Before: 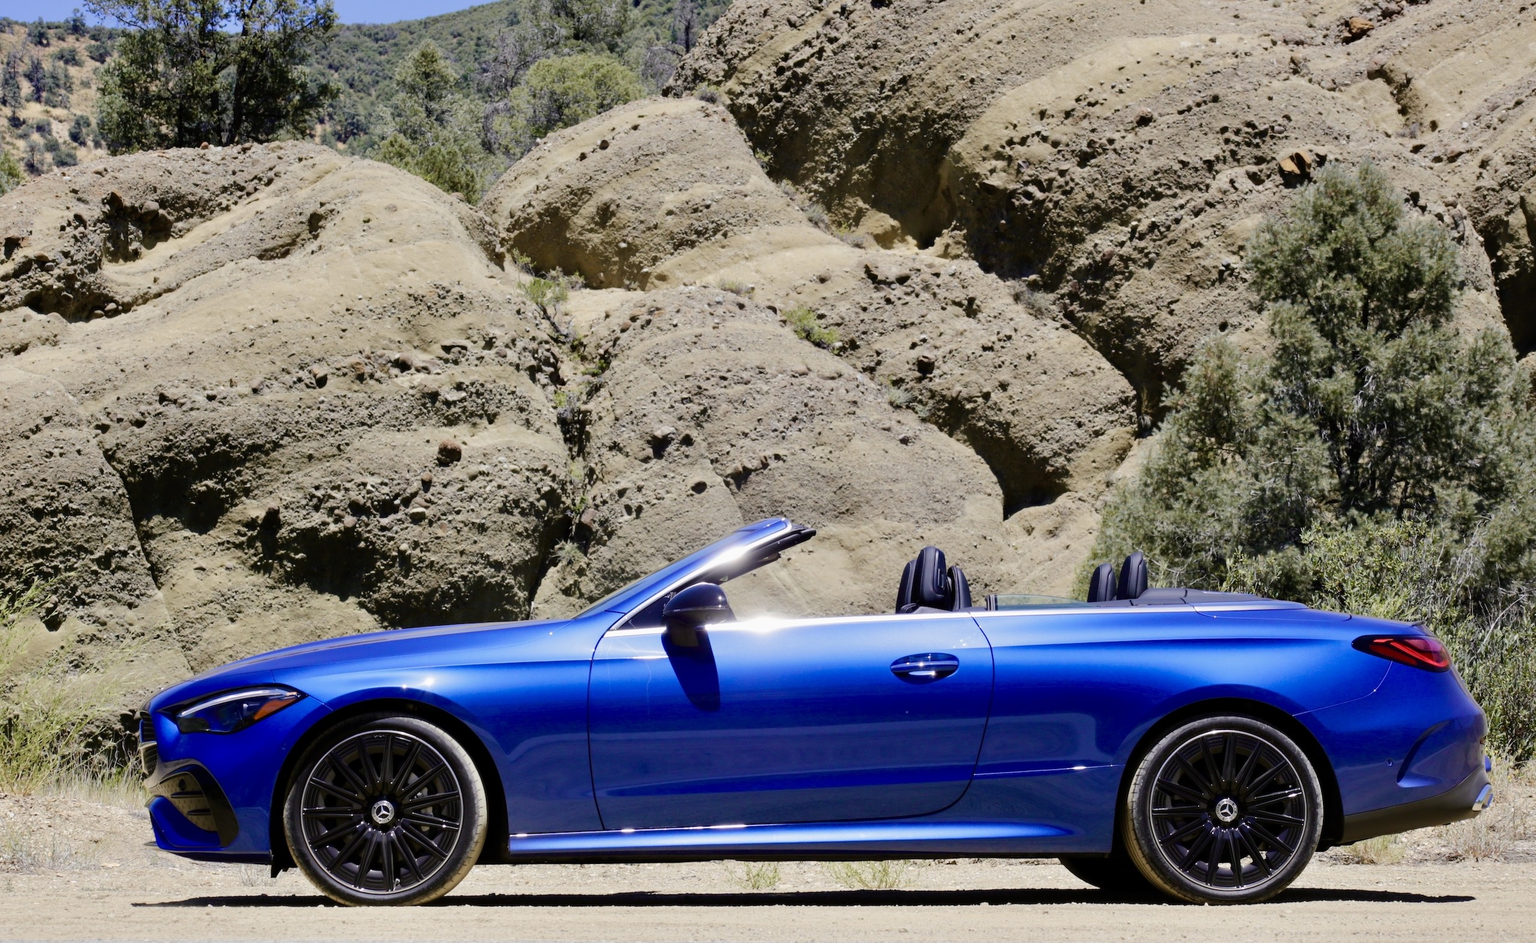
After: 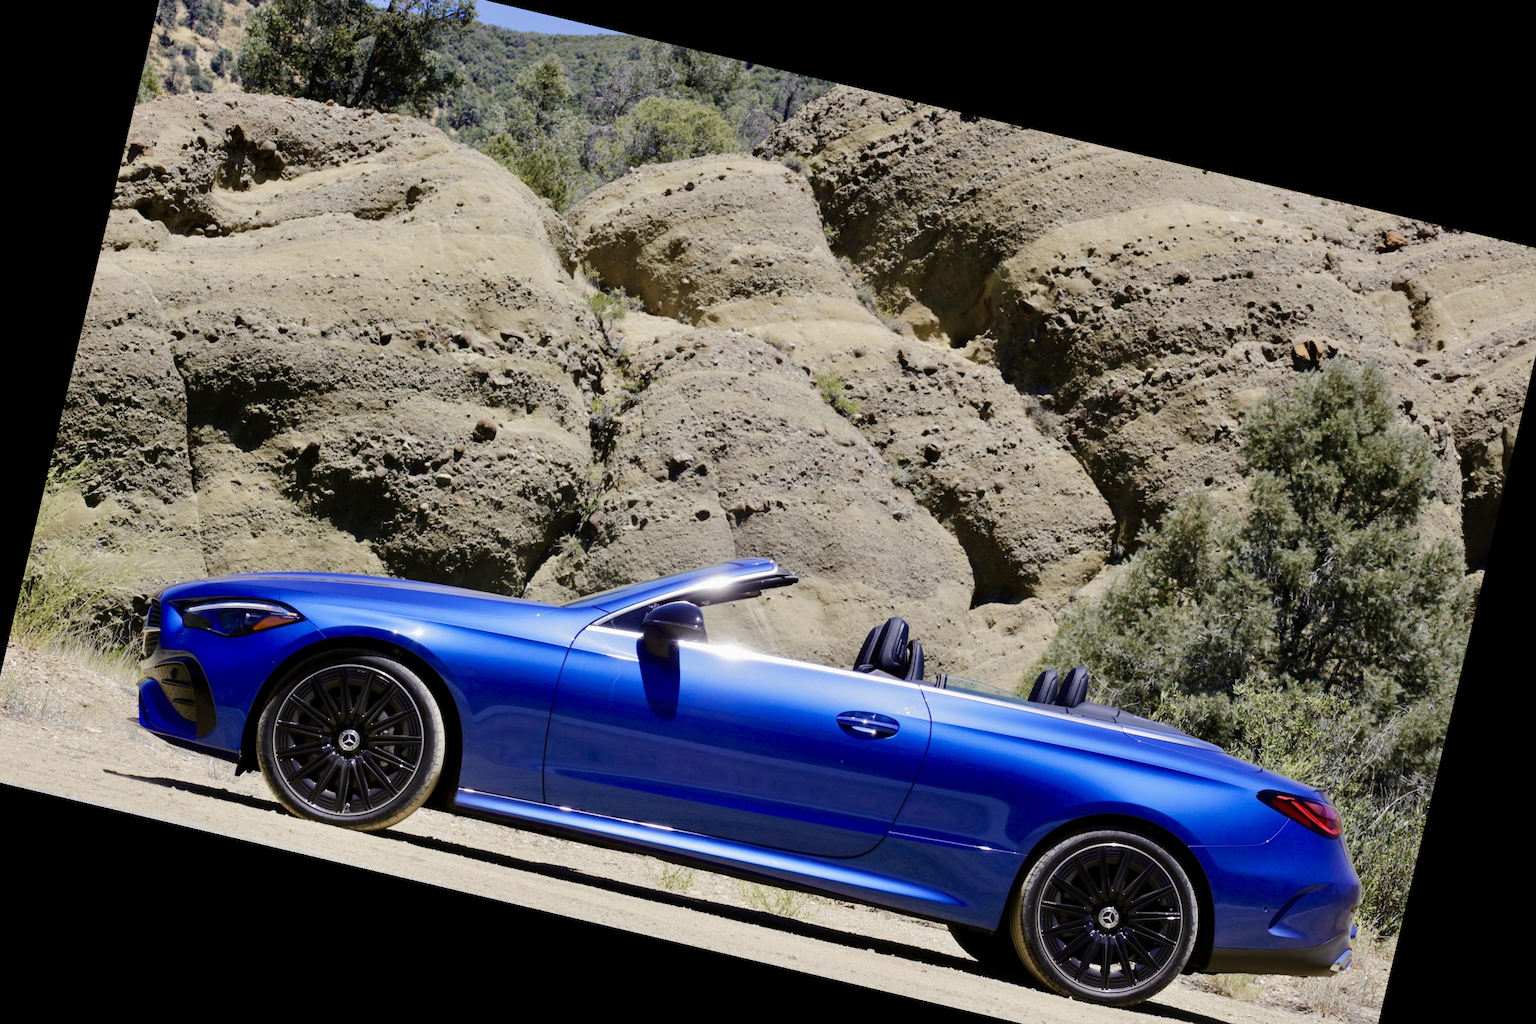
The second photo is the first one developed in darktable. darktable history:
rotate and perspective: rotation 13.27°, automatic cropping off
crop: left 1.507%, top 6.147%, right 1.379%, bottom 6.637%
